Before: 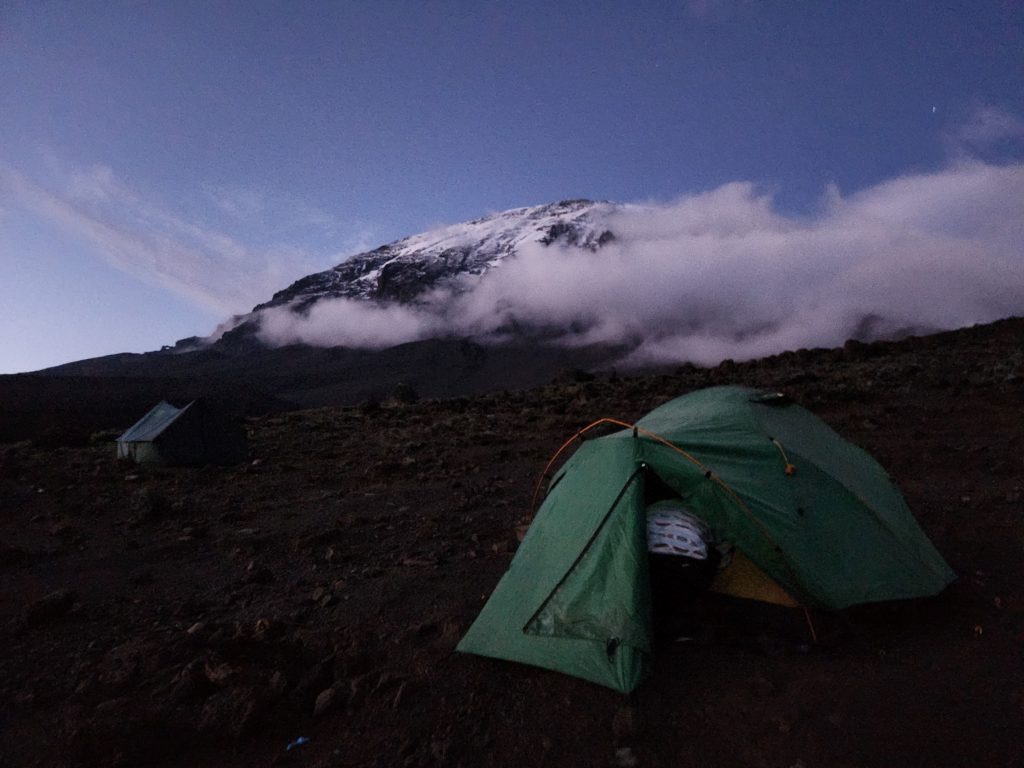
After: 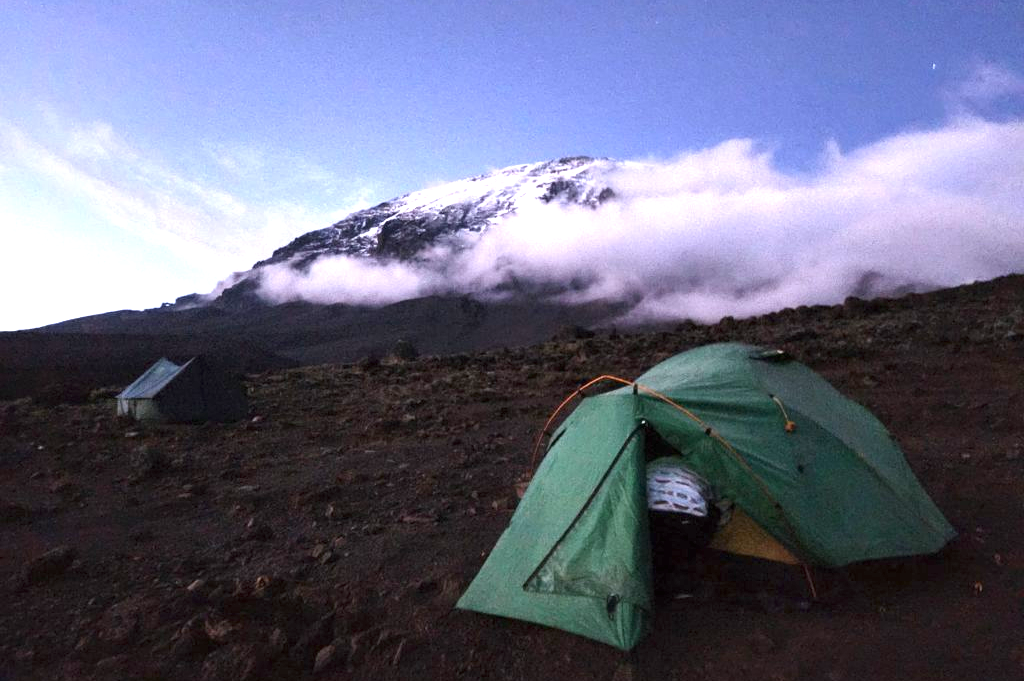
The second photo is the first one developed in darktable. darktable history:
white balance: red 0.988, blue 1.017
exposure: black level correction 0, exposure 1.625 EV, compensate exposure bias true, compensate highlight preservation false
crop and rotate: top 5.609%, bottom 5.609%
